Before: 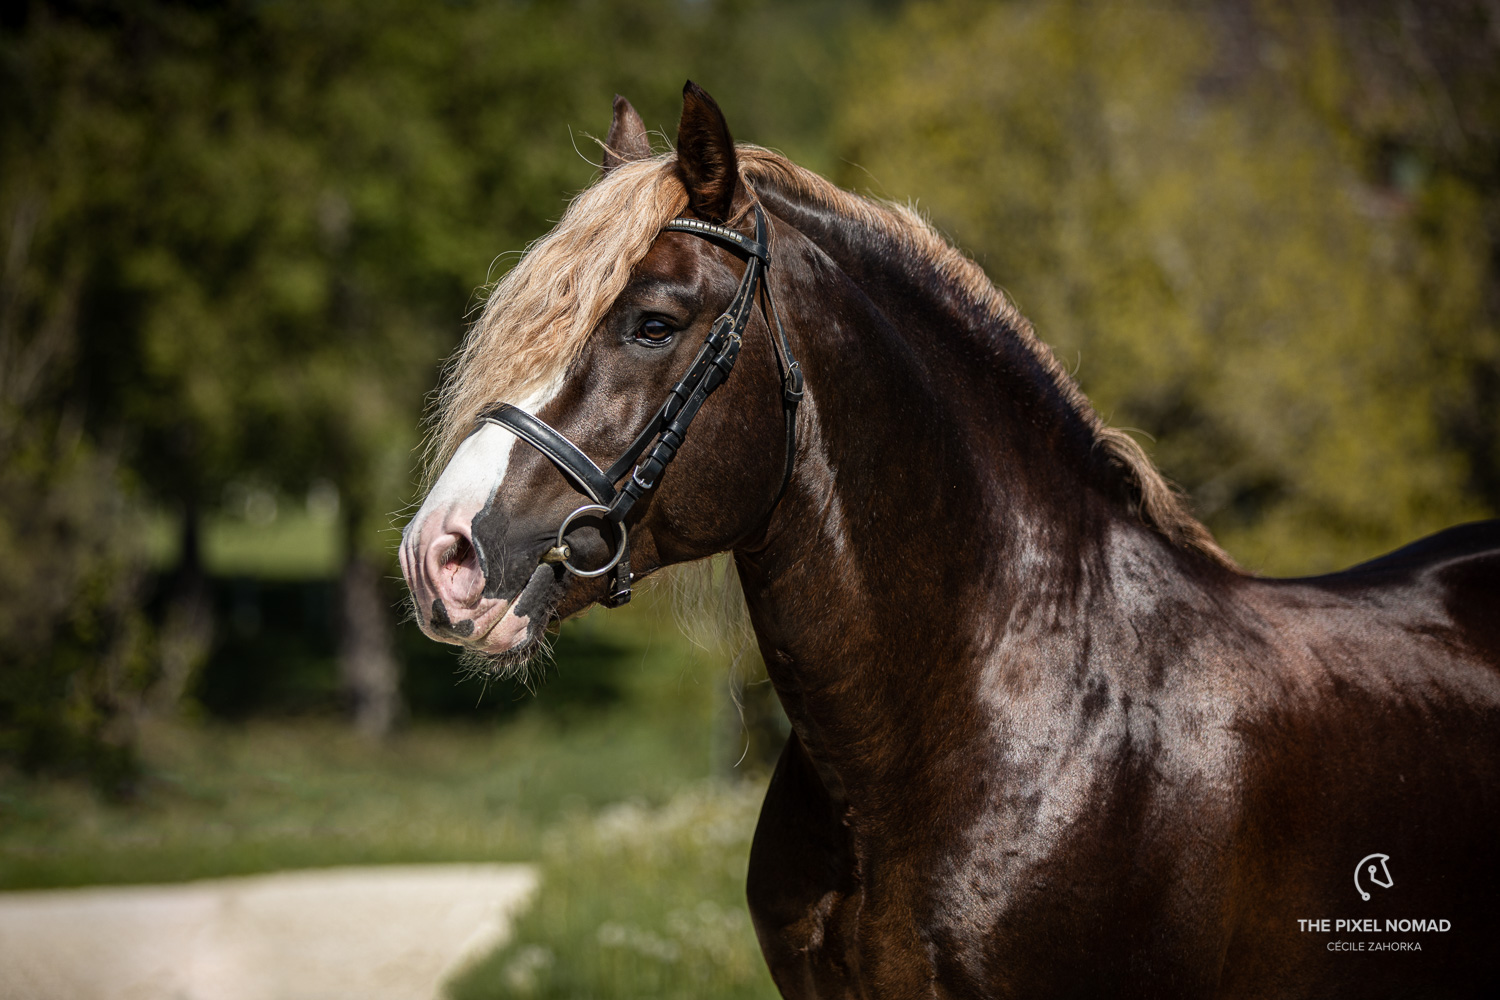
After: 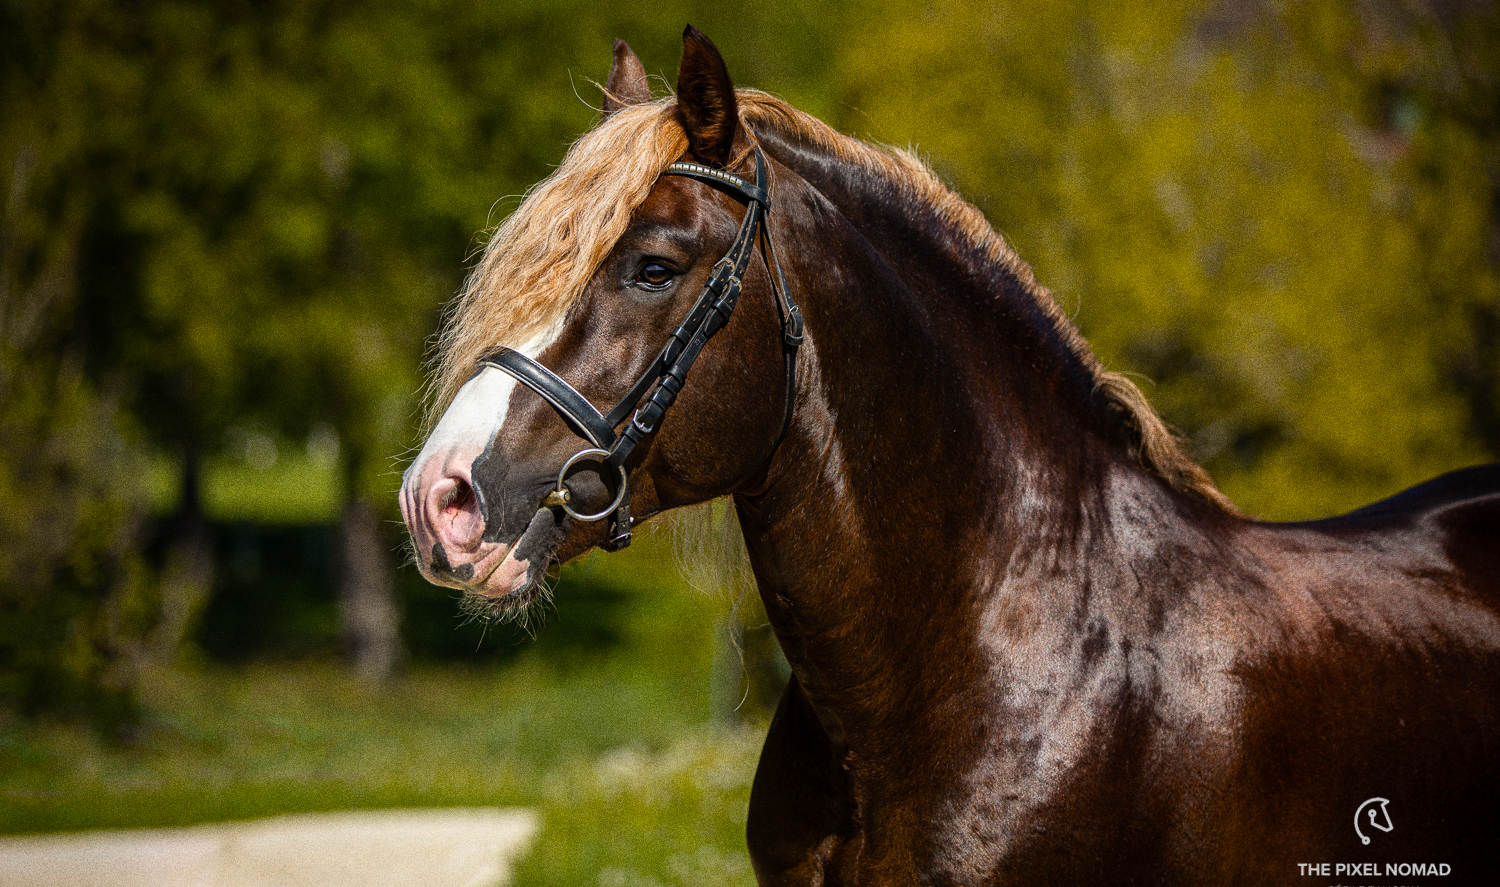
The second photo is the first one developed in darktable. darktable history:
grain: coarseness 0.09 ISO, strength 40%
color balance rgb: linear chroma grading › global chroma 15%, perceptual saturation grading › global saturation 30%
crop and rotate: top 5.609%, bottom 5.609%
